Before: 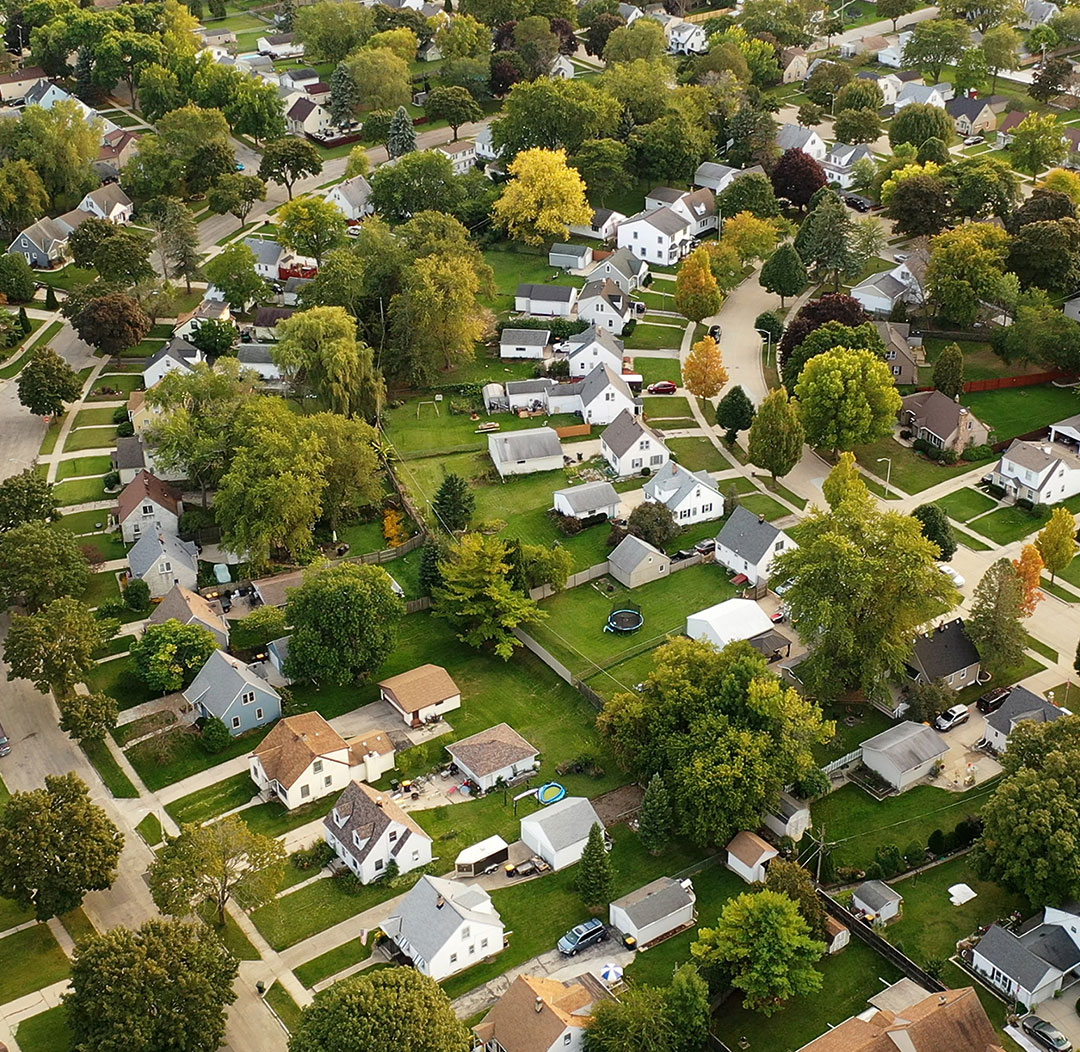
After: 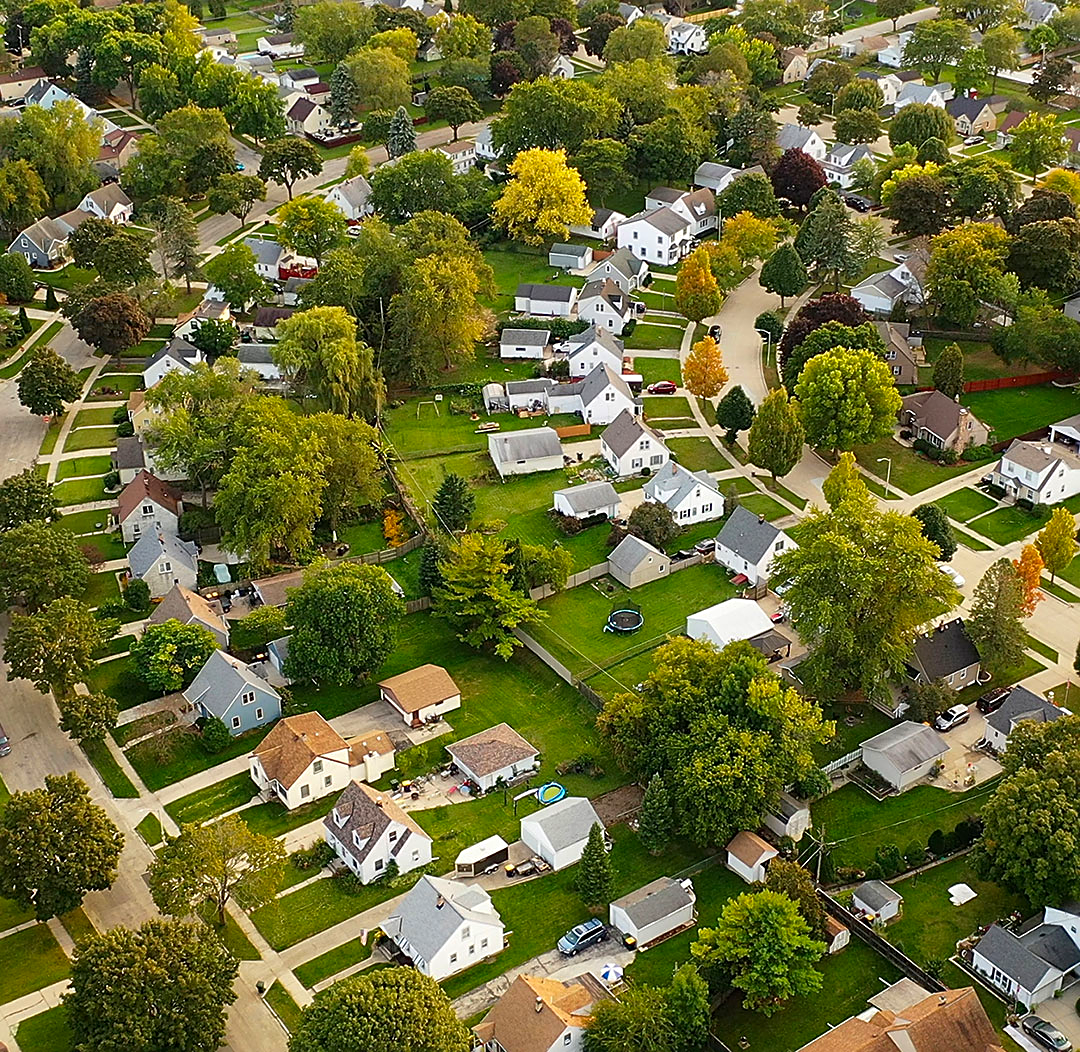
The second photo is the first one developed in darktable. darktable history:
local contrast: mode bilateral grid, contrast 99, coarseness 100, detail 92%, midtone range 0.2
color correction: highlights b* 0.064, saturation 1.28
sharpen: on, module defaults
